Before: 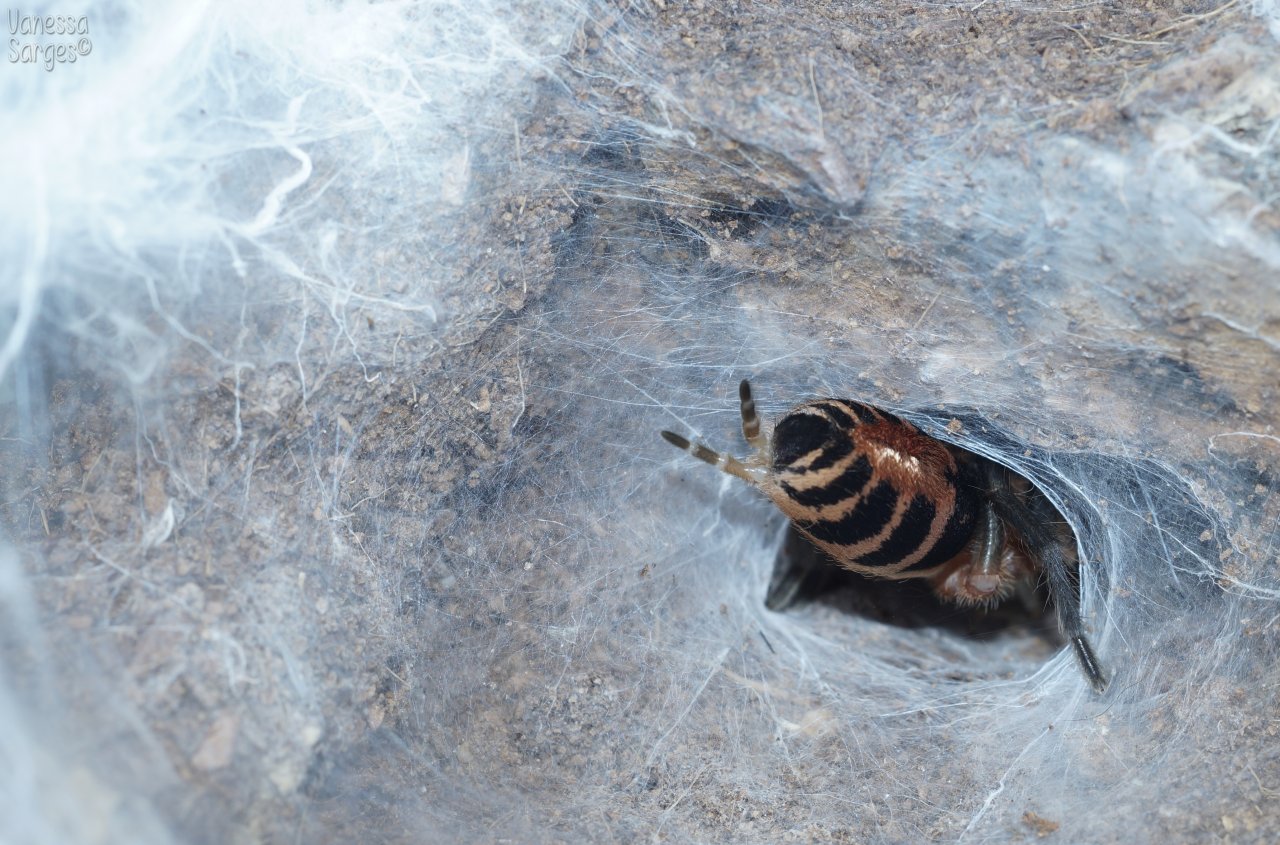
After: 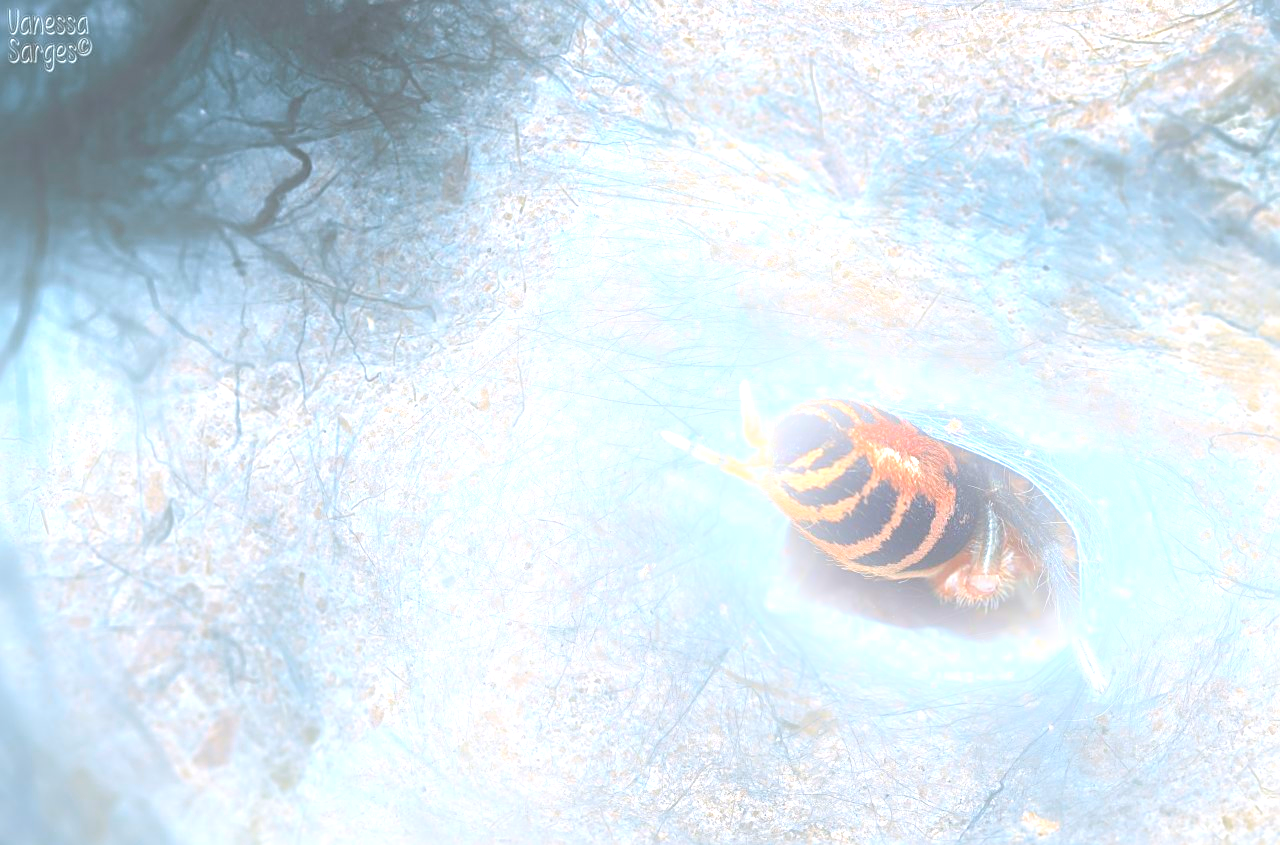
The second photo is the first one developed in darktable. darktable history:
color balance rgb: global vibrance 10%
bloom: on, module defaults
sharpen: on, module defaults
exposure: exposure 2 EV, compensate highlight preservation false
